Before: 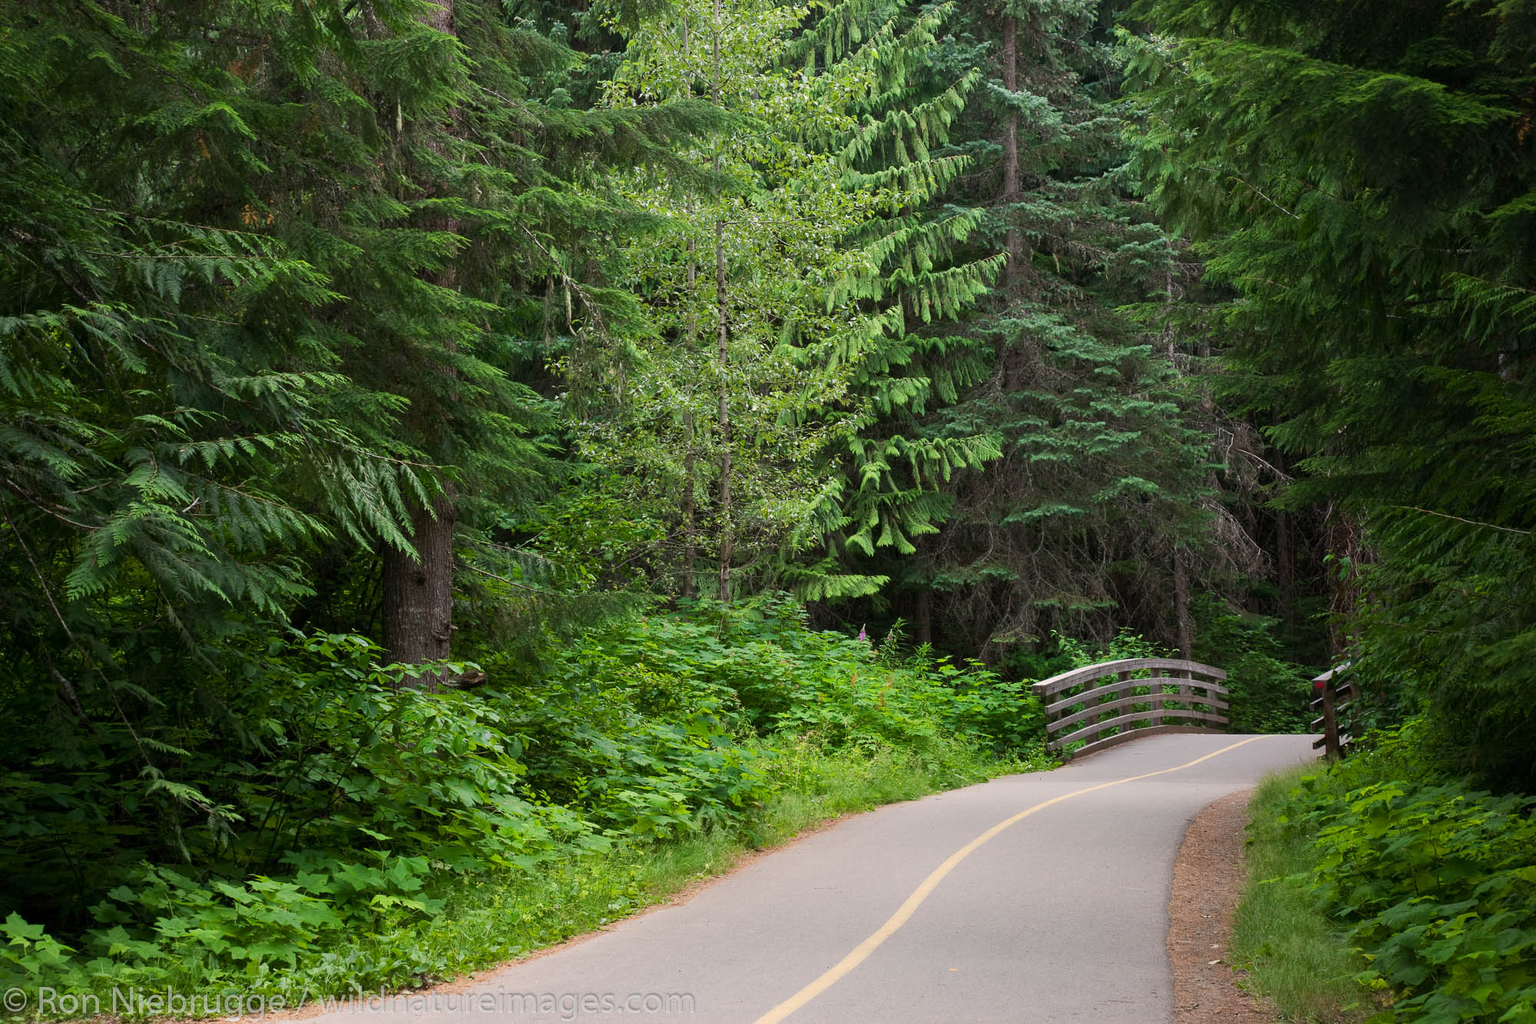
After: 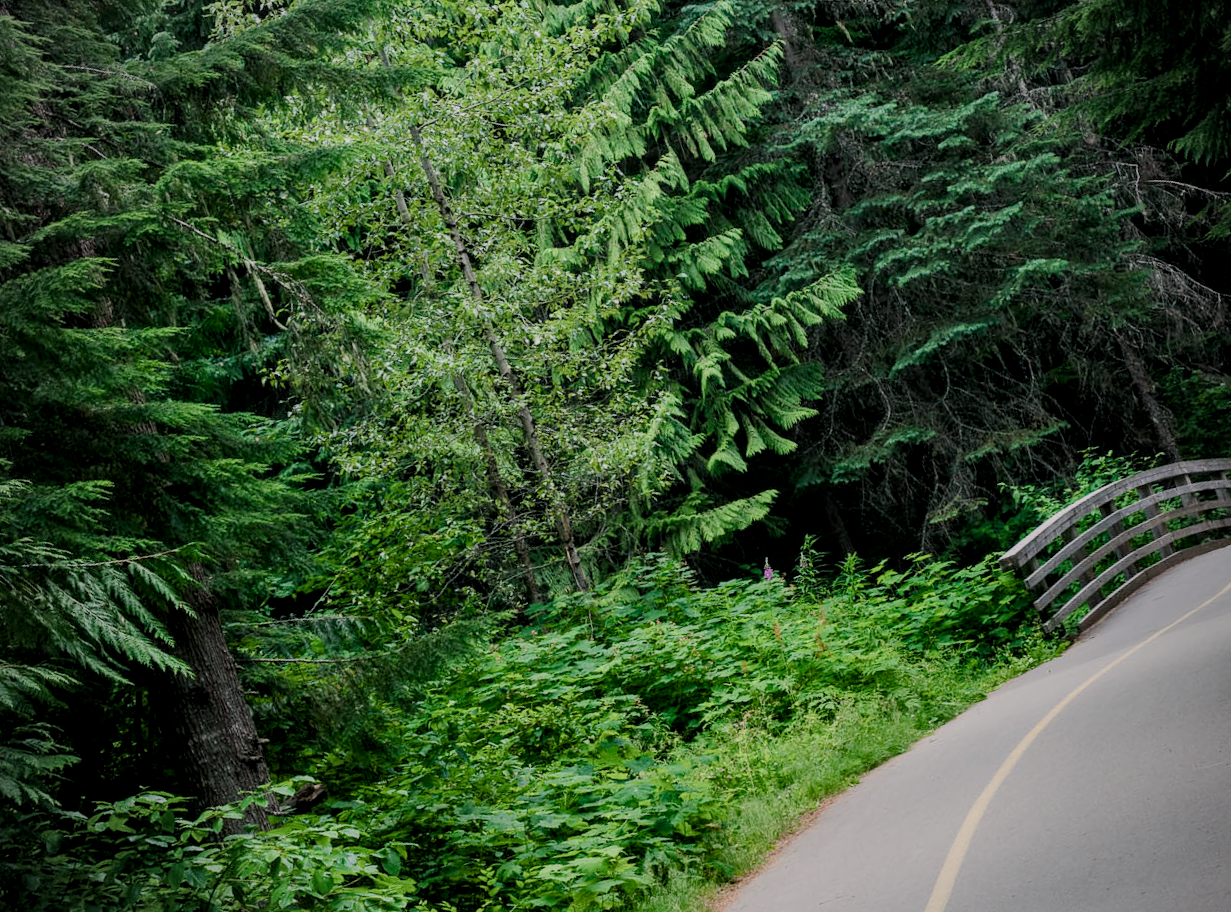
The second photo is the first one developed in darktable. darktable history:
vignetting: on, module defaults
color balance rgb: power › luminance -7.768%, power › chroma 1.126%, power › hue 218.23°, perceptual saturation grading › global saturation 20%, perceptual saturation grading › highlights -49.959%, perceptual saturation grading › shadows 24.53%
local contrast: on, module defaults
filmic rgb: black relative exposure -7.25 EV, white relative exposure 5.09 EV, hardness 3.2, color science v6 (2022)
crop and rotate: angle 19.52°, left 6.767%, right 4.309%, bottom 1.134%
